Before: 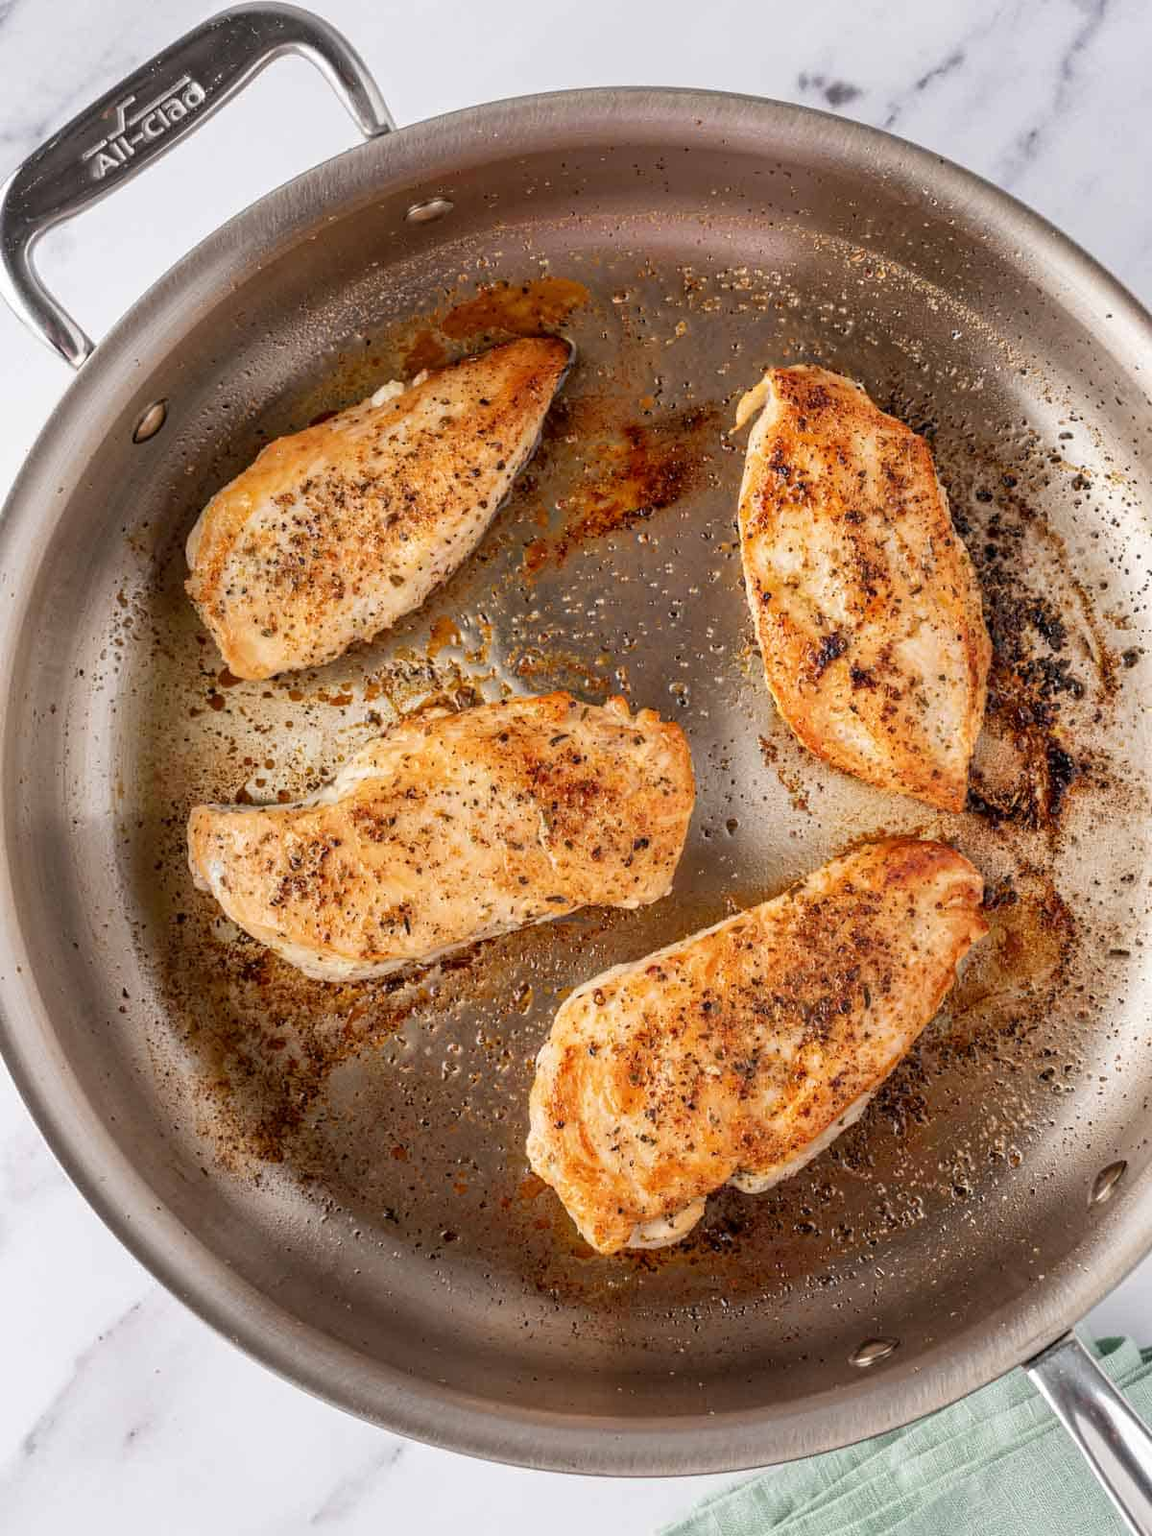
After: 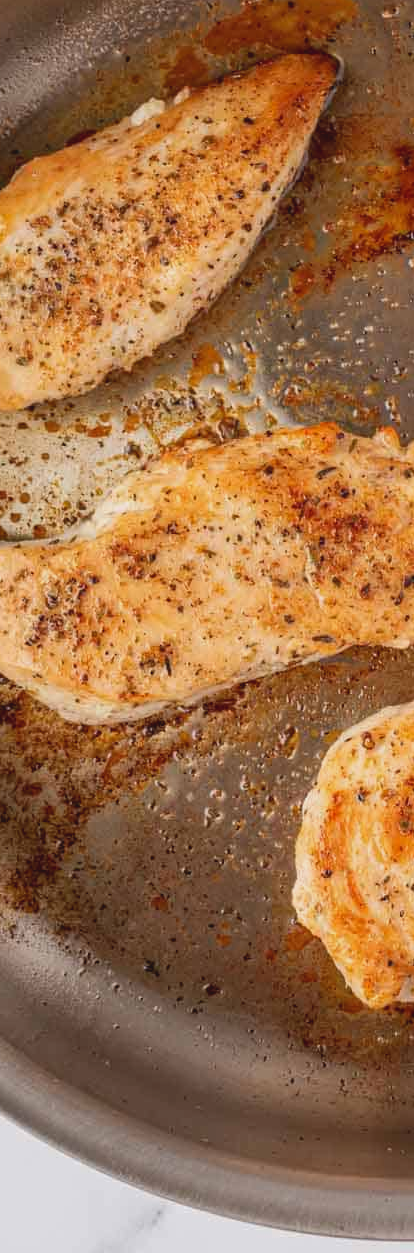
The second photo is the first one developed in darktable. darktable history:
crop and rotate: left 21.384%, top 18.645%, right 44.074%, bottom 2.985%
contrast brightness saturation: contrast -0.113
